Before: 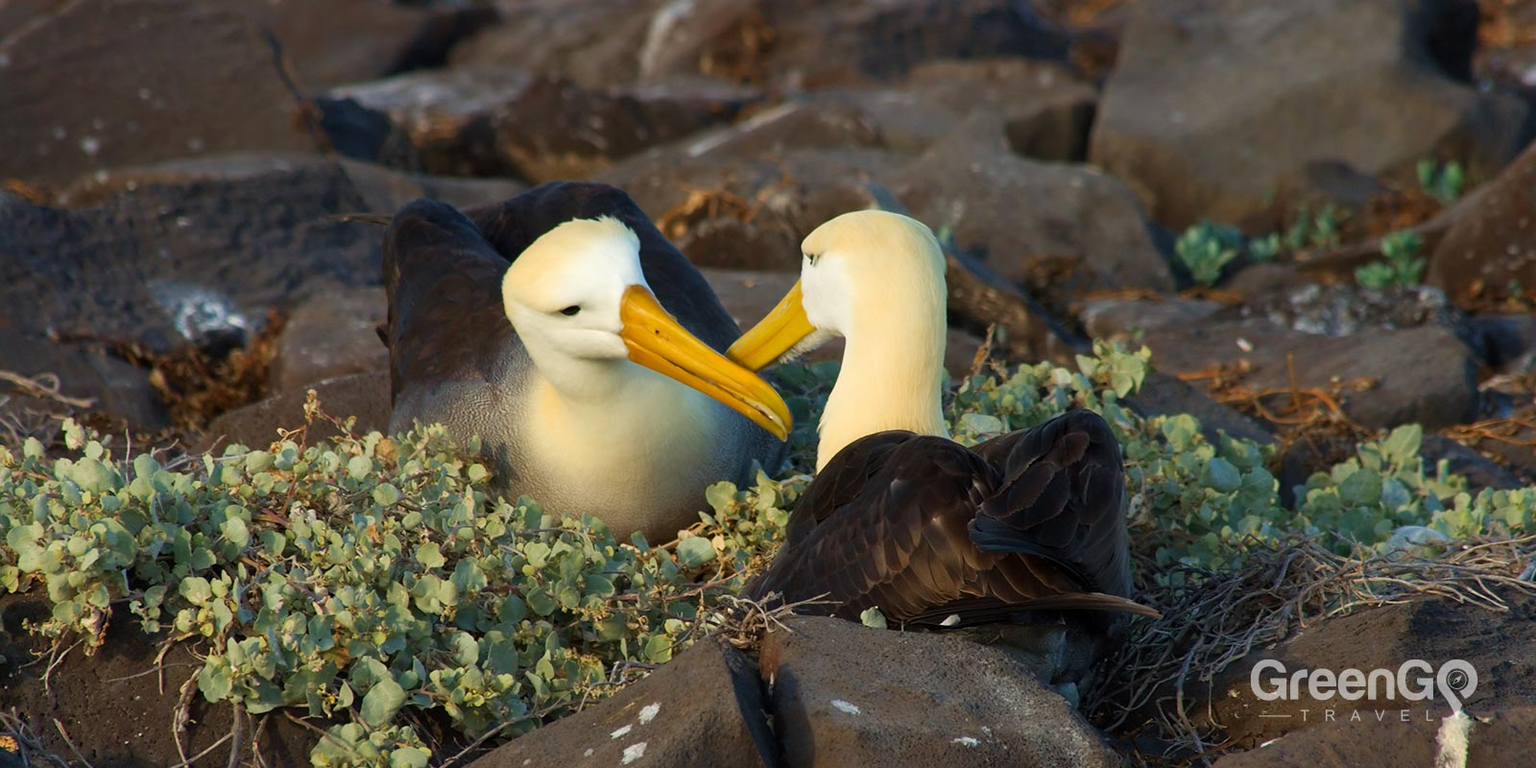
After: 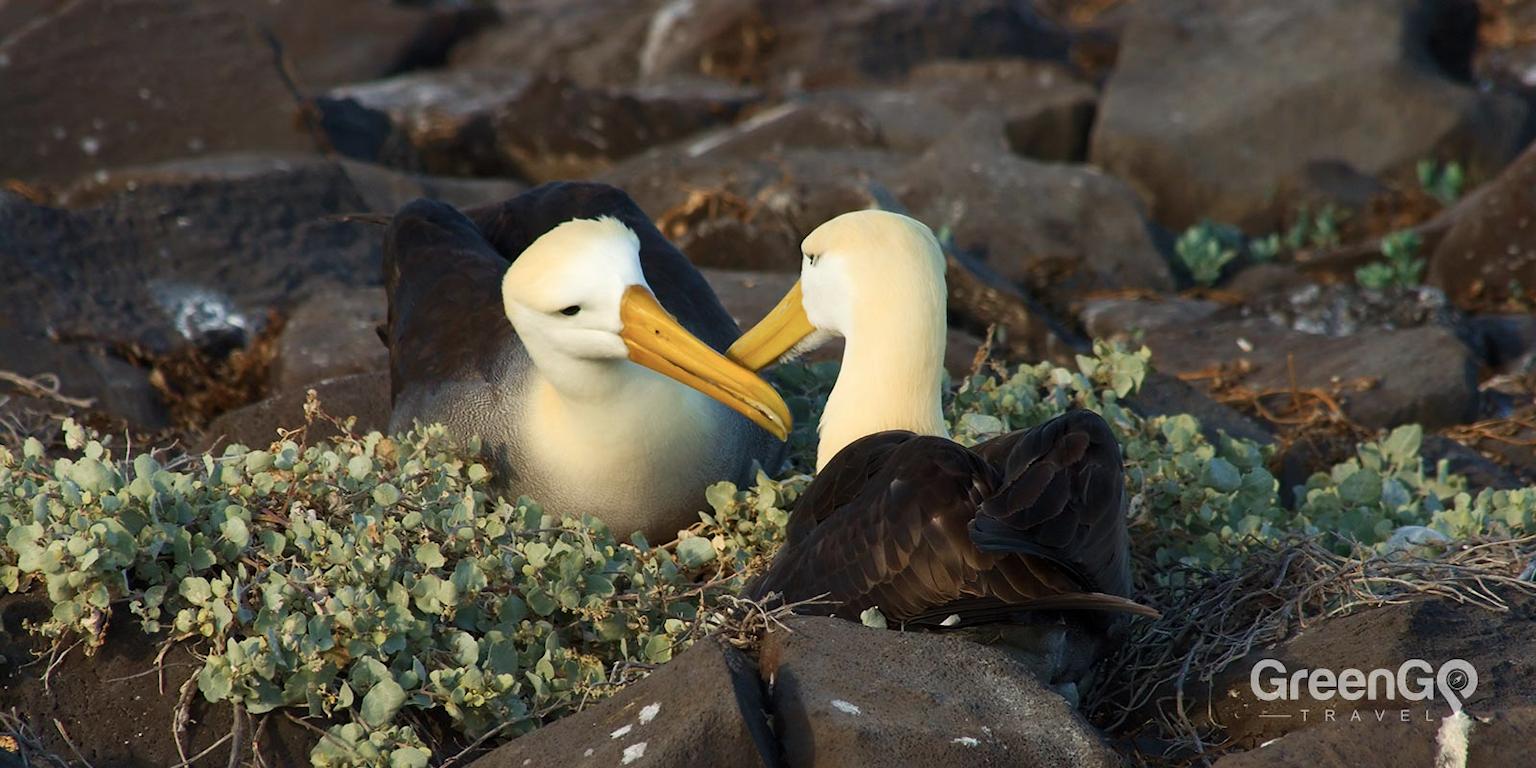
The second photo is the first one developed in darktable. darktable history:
fill light: on, module defaults
contrast brightness saturation: contrast 0.11, saturation -0.17
